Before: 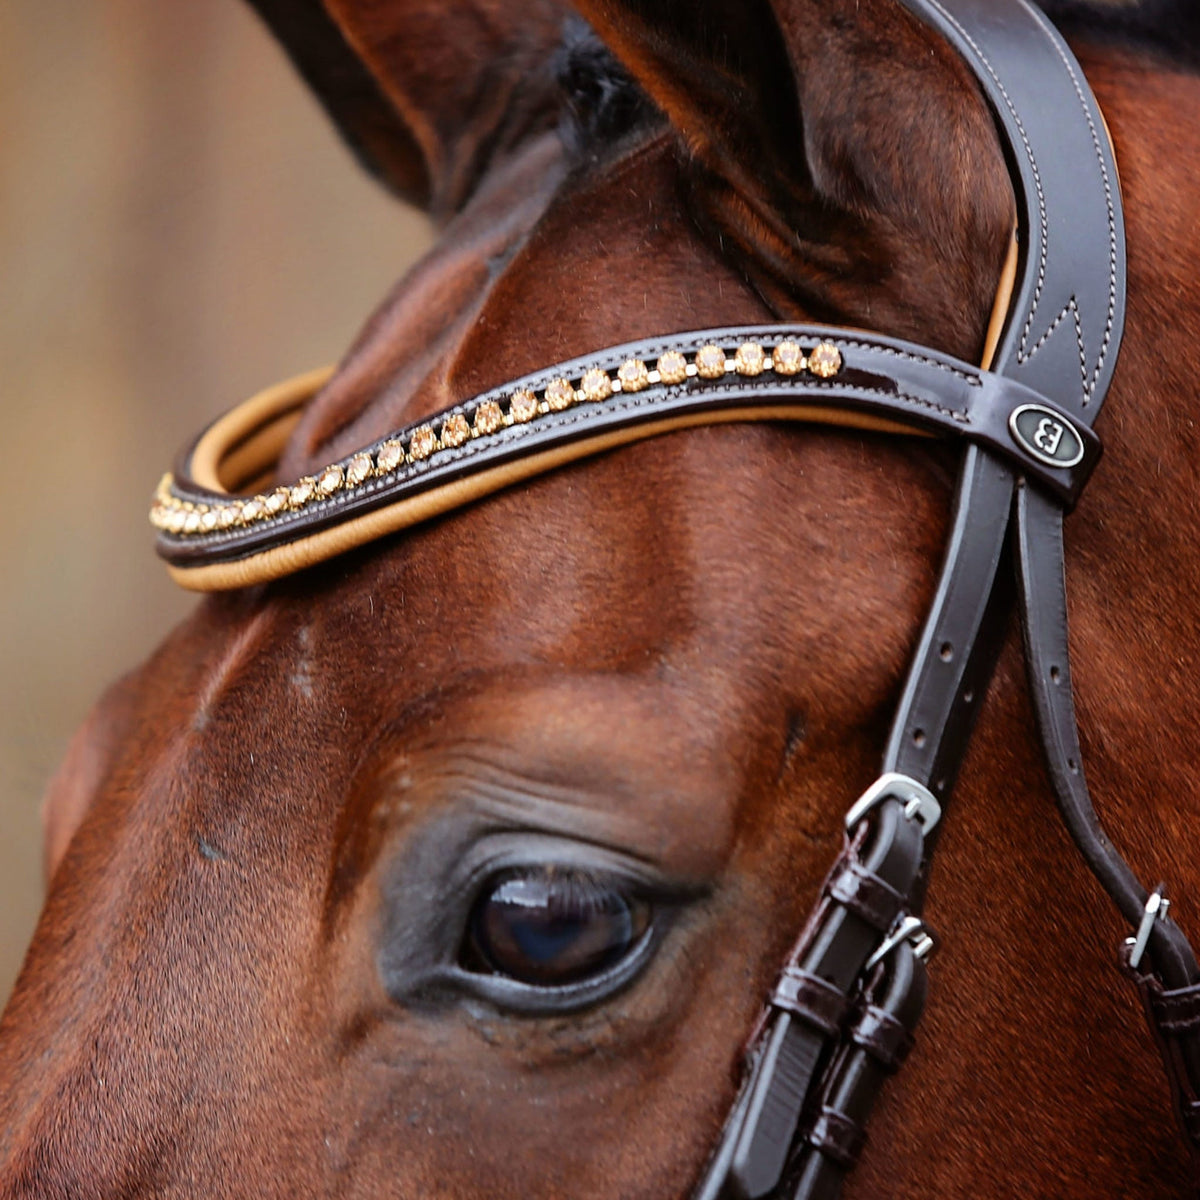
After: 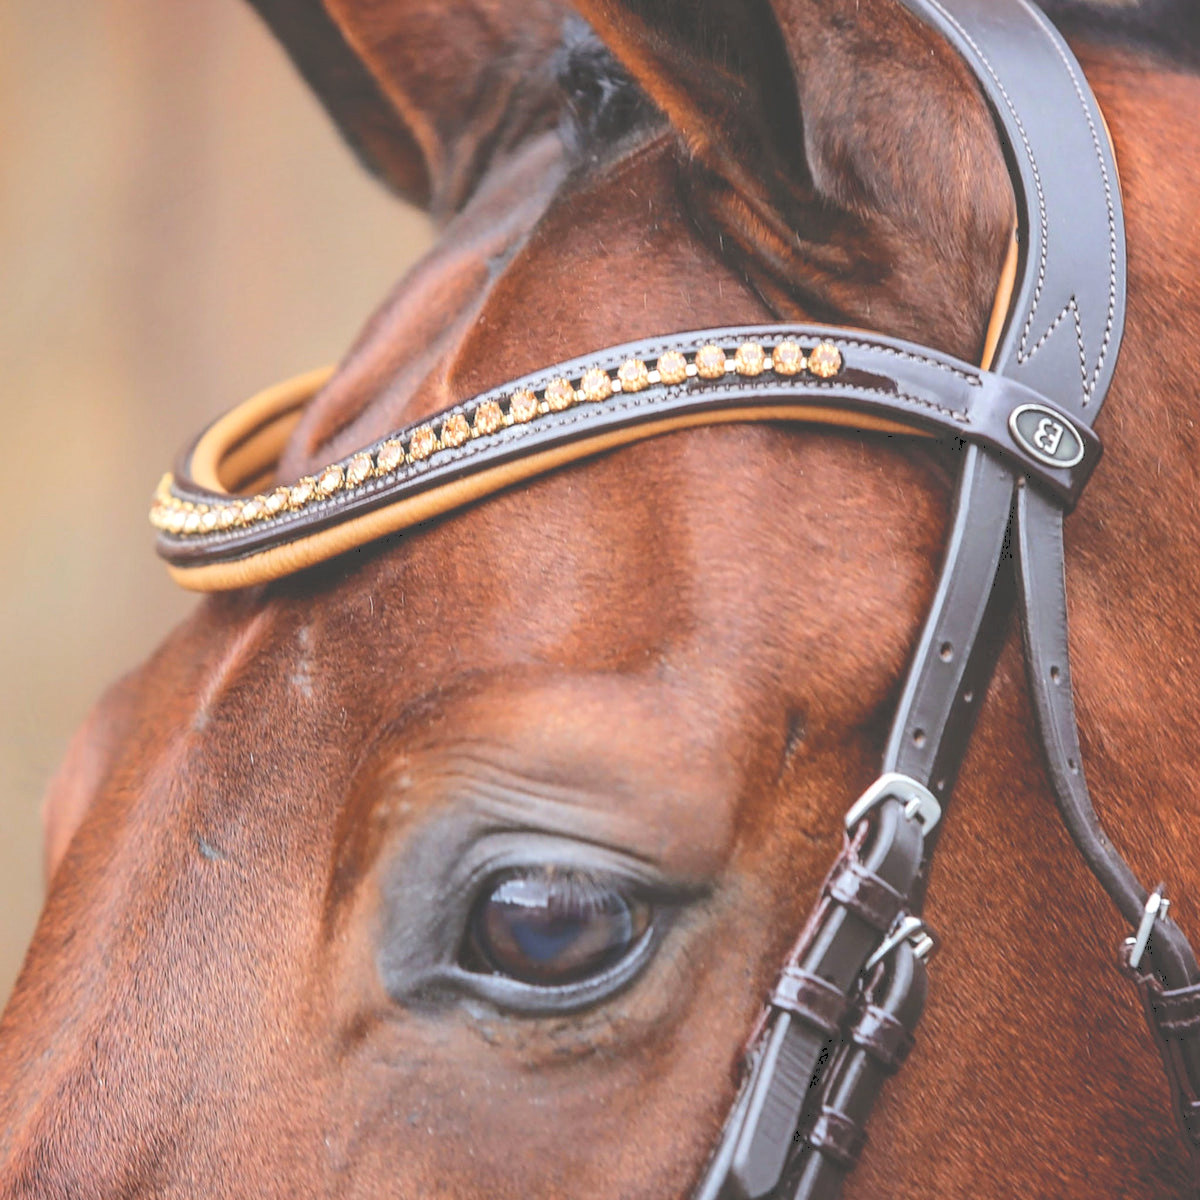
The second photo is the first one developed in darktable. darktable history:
tone curve: curves: ch0 [(0, 0) (0.003, 0.275) (0.011, 0.288) (0.025, 0.309) (0.044, 0.326) (0.069, 0.346) (0.1, 0.37) (0.136, 0.396) (0.177, 0.432) (0.224, 0.473) (0.277, 0.516) (0.335, 0.566) (0.399, 0.611) (0.468, 0.661) (0.543, 0.711) (0.623, 0.761) (0.709, 0.817) (0.801, 0.867) (0.898, 0.911) (1, 1)], color space Lab, independent channels, preserve colors none
local contrast: on, module defaults
